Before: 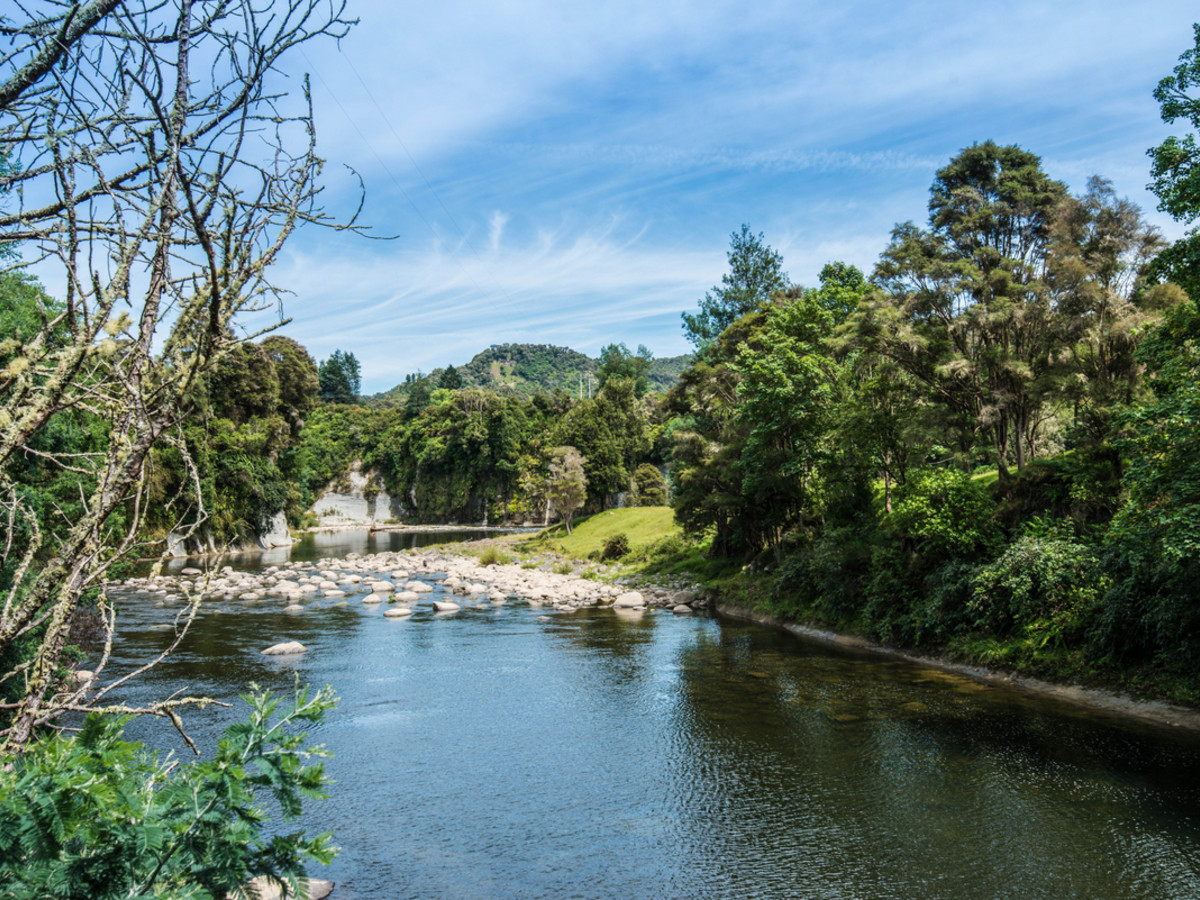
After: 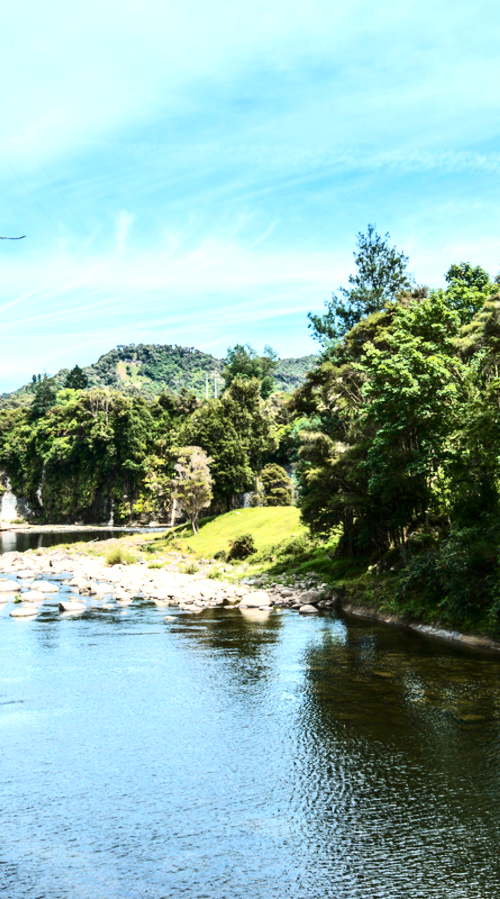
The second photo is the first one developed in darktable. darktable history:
contrast brightness saturation: contrast 0.28
crop: left 31.229%, right 27.105%
exposure: black level correction 0, exposure 0.7 EV, compensate exposure bias true, compensate highlight preservation false
